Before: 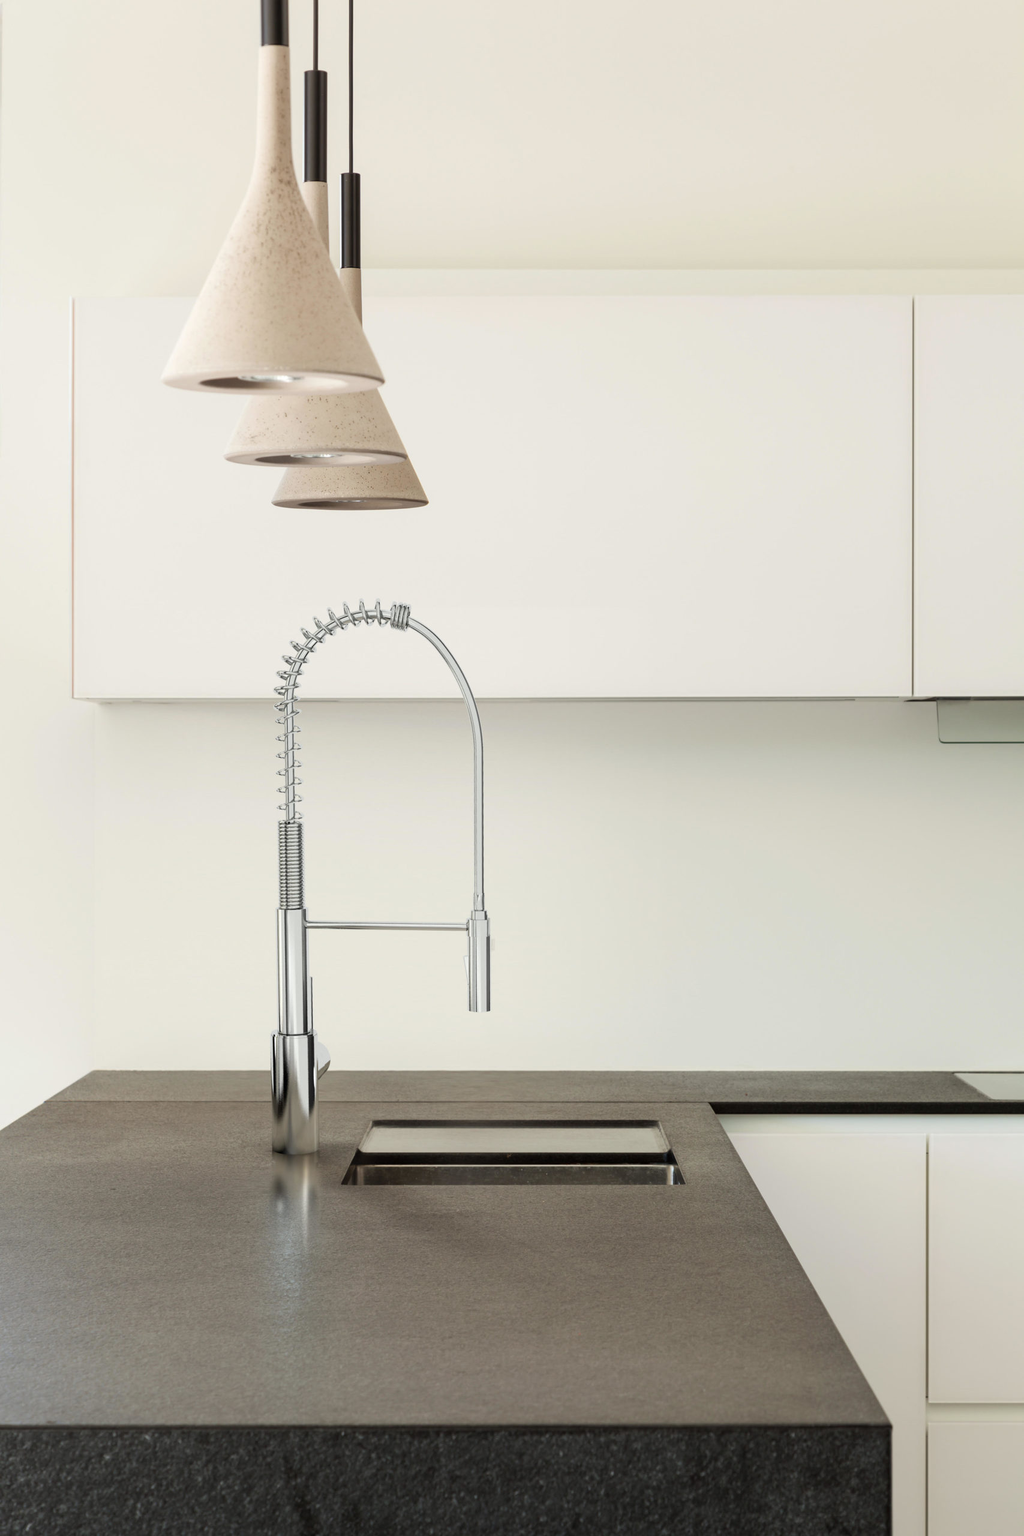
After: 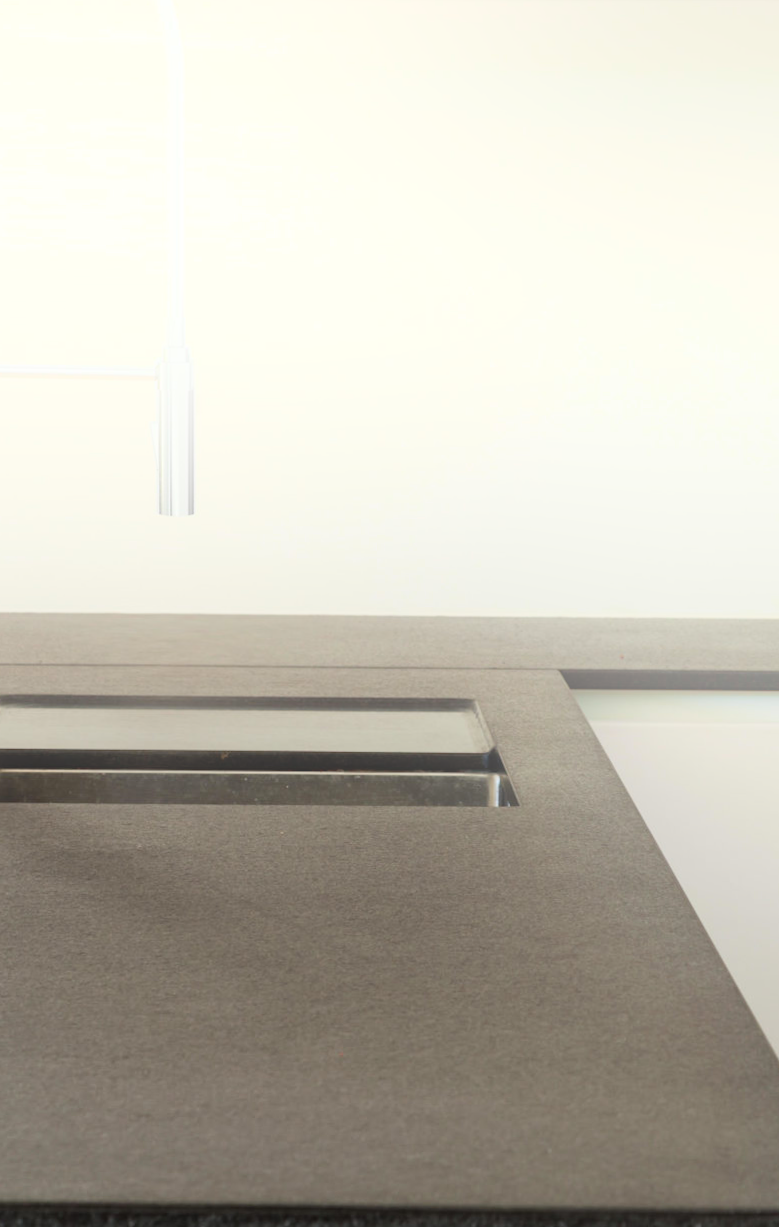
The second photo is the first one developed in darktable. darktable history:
rotate and perspective: rotation 0.192°, lens shift (horizontal) -0.015, crop left 0.005, crop right 0.996, crop top 0.006, crop bottom 0.99
crop: left 35.976%, top 45.819%, right 18.162%, bottom 5.807%
bloom: size 40%
